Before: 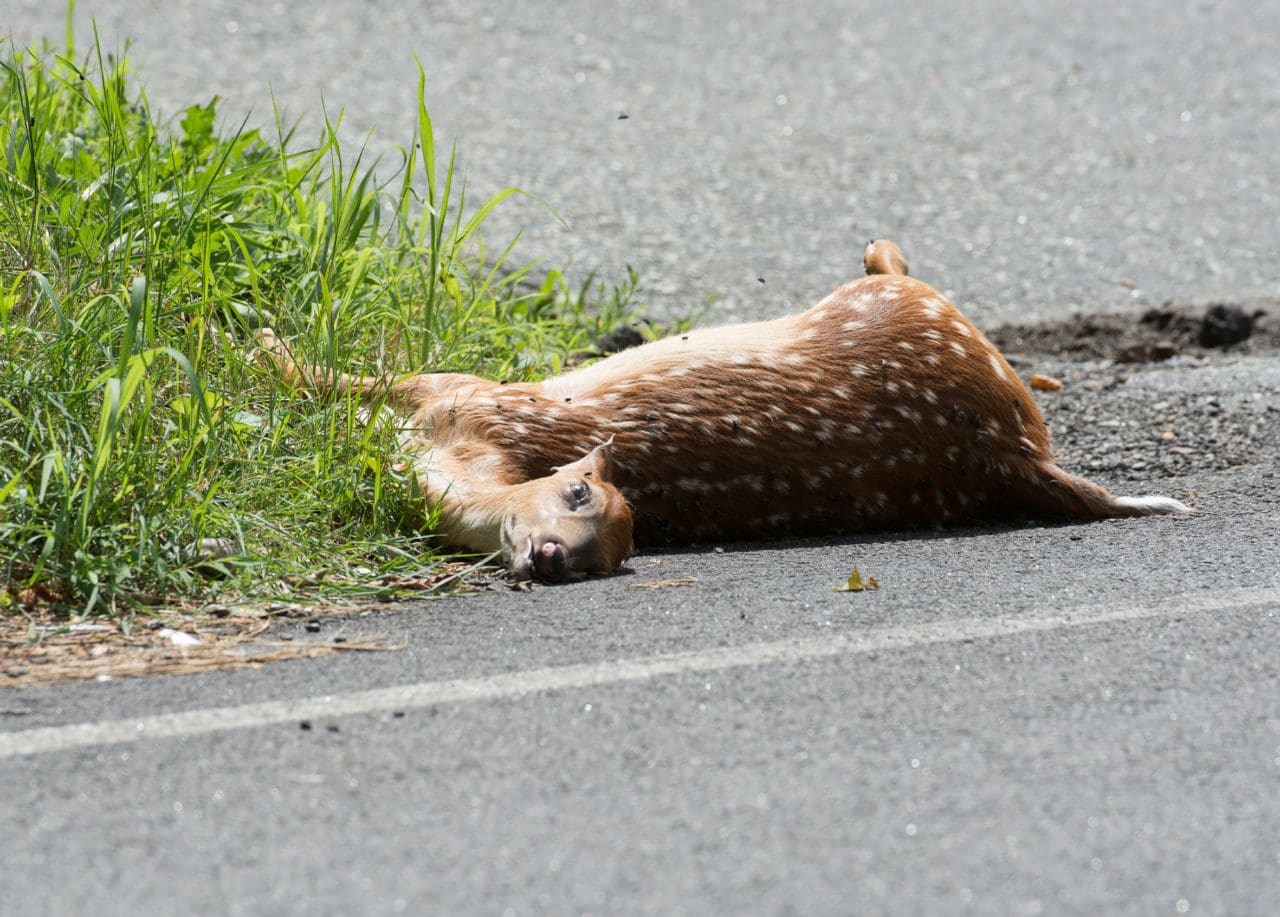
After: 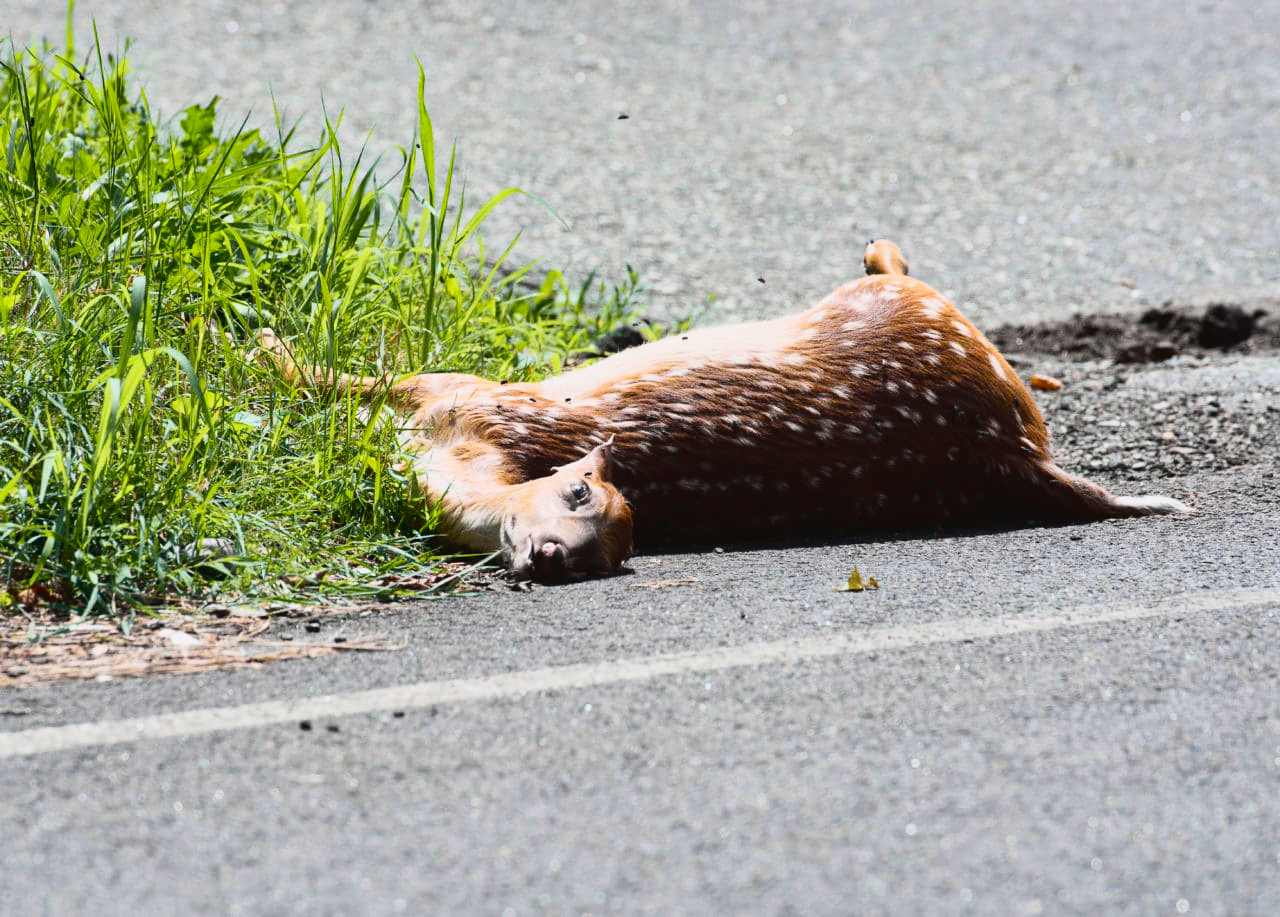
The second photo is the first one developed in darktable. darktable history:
shadows and highlights: radius 132.95, soften with gaussian
tone curve: curves: ch0 [(0, 0.031) (0.139, 0.084) (0.311, 0.278) (0.495, 0.544) (0.718, 0.816) (0.841, 0.909) (1, 0.967)]; ch1 [(0, 0) (0.272, 0.249) (0.388, 0.385) (0.469, 0.456) (0.495, 0.497) (0.538, 0.545) (0.578, 0.595) (0.707, 0.778) (1, 1)]; ch2 [(0, 0) (0.125, 0.089) (0.353, 0.329) (0.443, 0.408) (0.502, 0.499) (0.557, 0.531) (0.608, 0.631) (1, 1)], color space Lab, independent channels, preserve colors none
